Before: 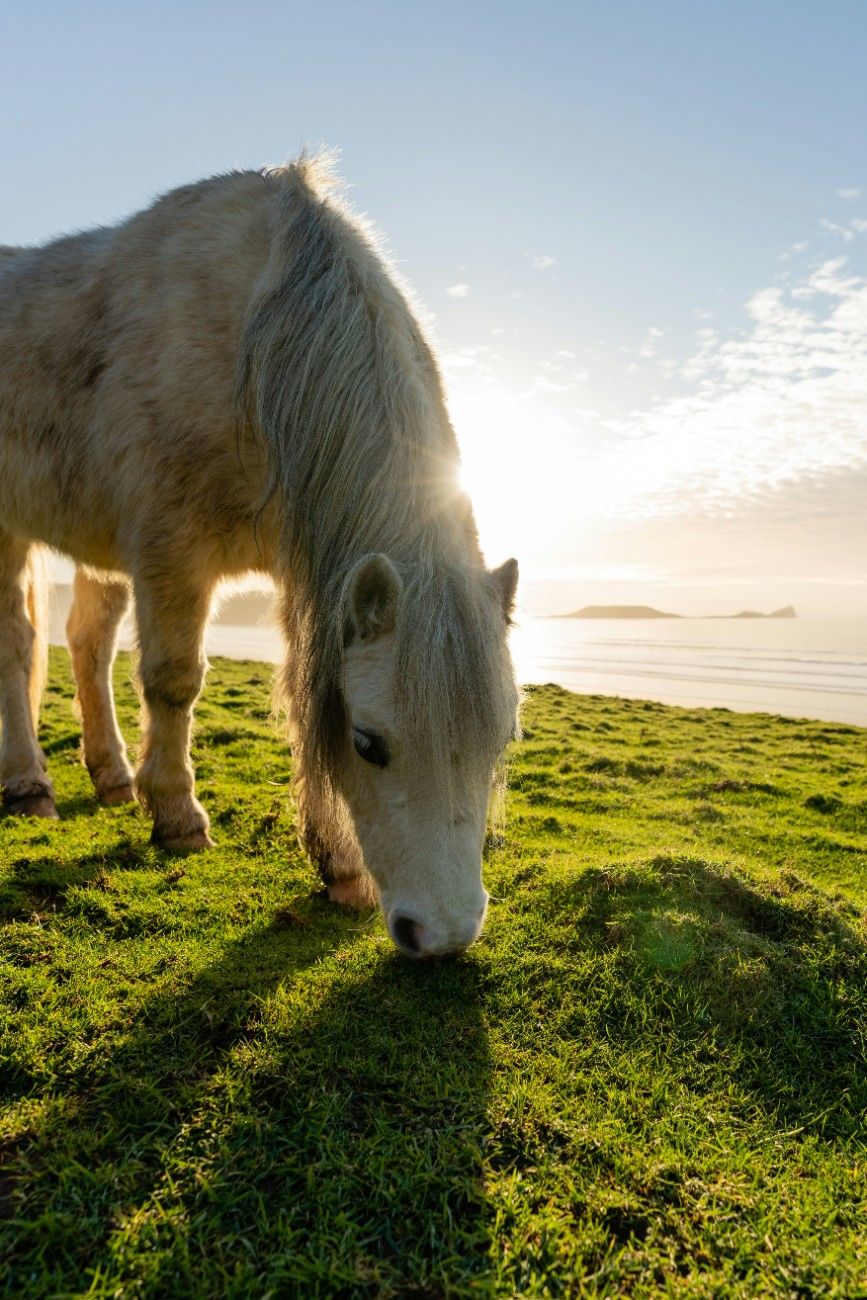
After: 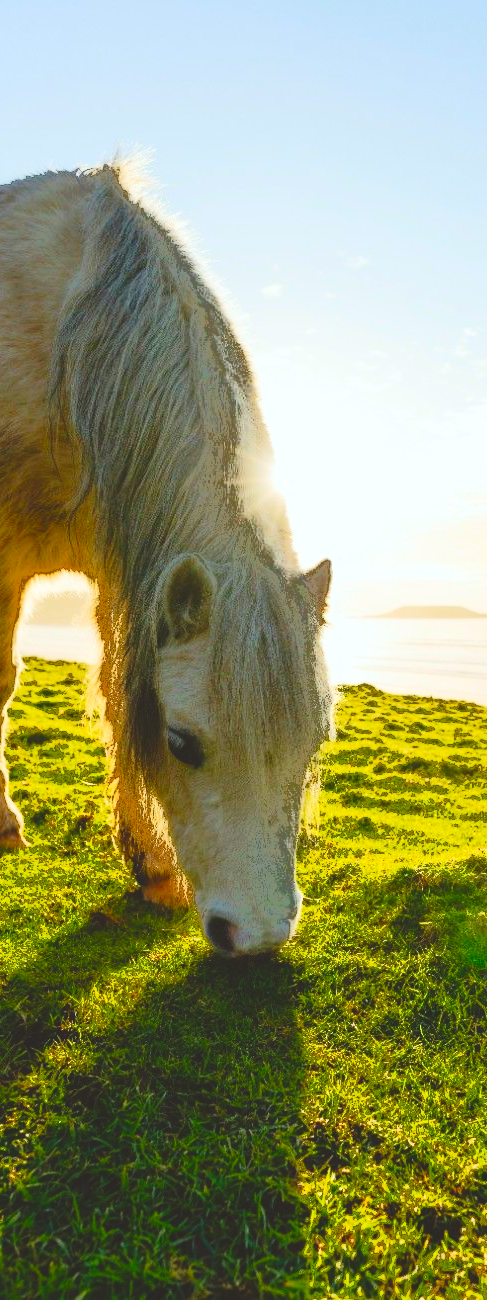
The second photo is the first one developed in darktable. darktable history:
fill light: exposure -0.73 EV, center 0.69, width 2.2
crop: left 21.496%, right 22.254%
color balance rgb: perceptual saturation grading › global saturation 35%, perceptual saturation grading › highlights -25%, perceptual saturation grading › shadows 50%
exposure: black level correction -0.028, compensate highlight preservation false
levels: mode automatic
tone curve: curves: ch0 [(0, 0) (0.003, 0.007) (0.011, 0.01) (0.025, 0.018) (0.044, 0.028) (0.069, 0.034) (0.1, 0.04) (0.136, 0.051) (0.177, 0.104) (0.224, 0.161) (0.277, 0.234) (0.335, 0.316) (0.399, 0.41) (0.468, 0.487) (0.543, 0.577) (0.623, 0.679) (0.709, 0.769) (0.801, 0.854) (0.898, 0.922) (1, 1)], preserve colors none
contrast brightness saturation: contrast 0.2, brightness 0.16, saturation 0.22
color correction: highlights a* -2.73, highlights b* -2.09, shadows a* 2.41, shadows b* 2.73
